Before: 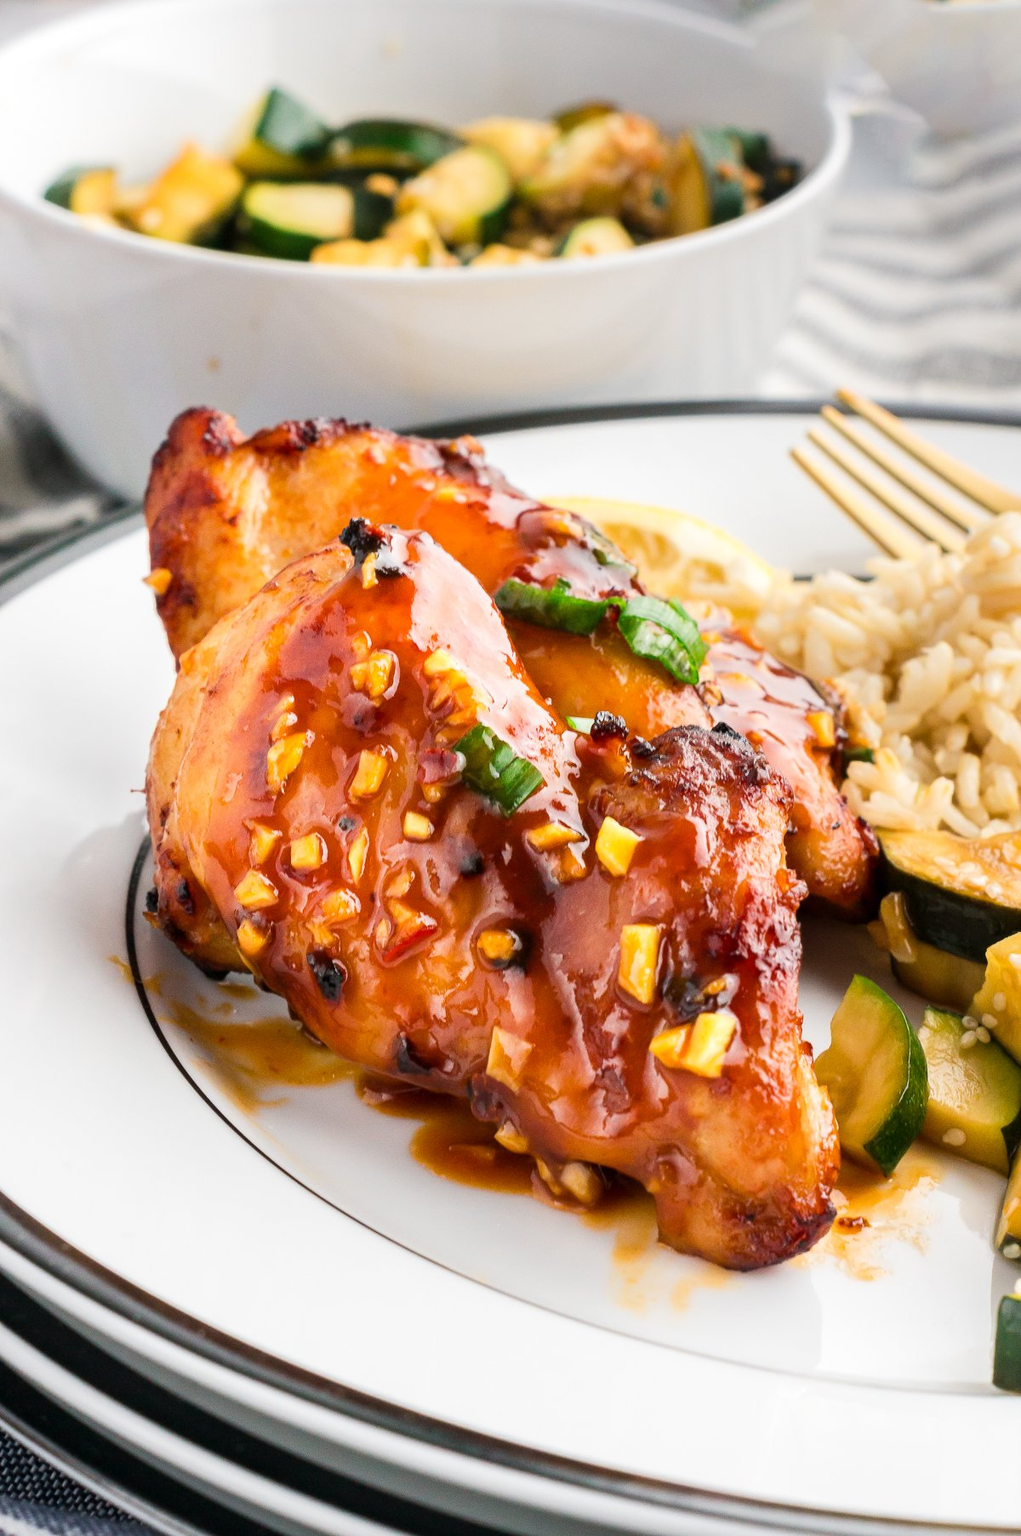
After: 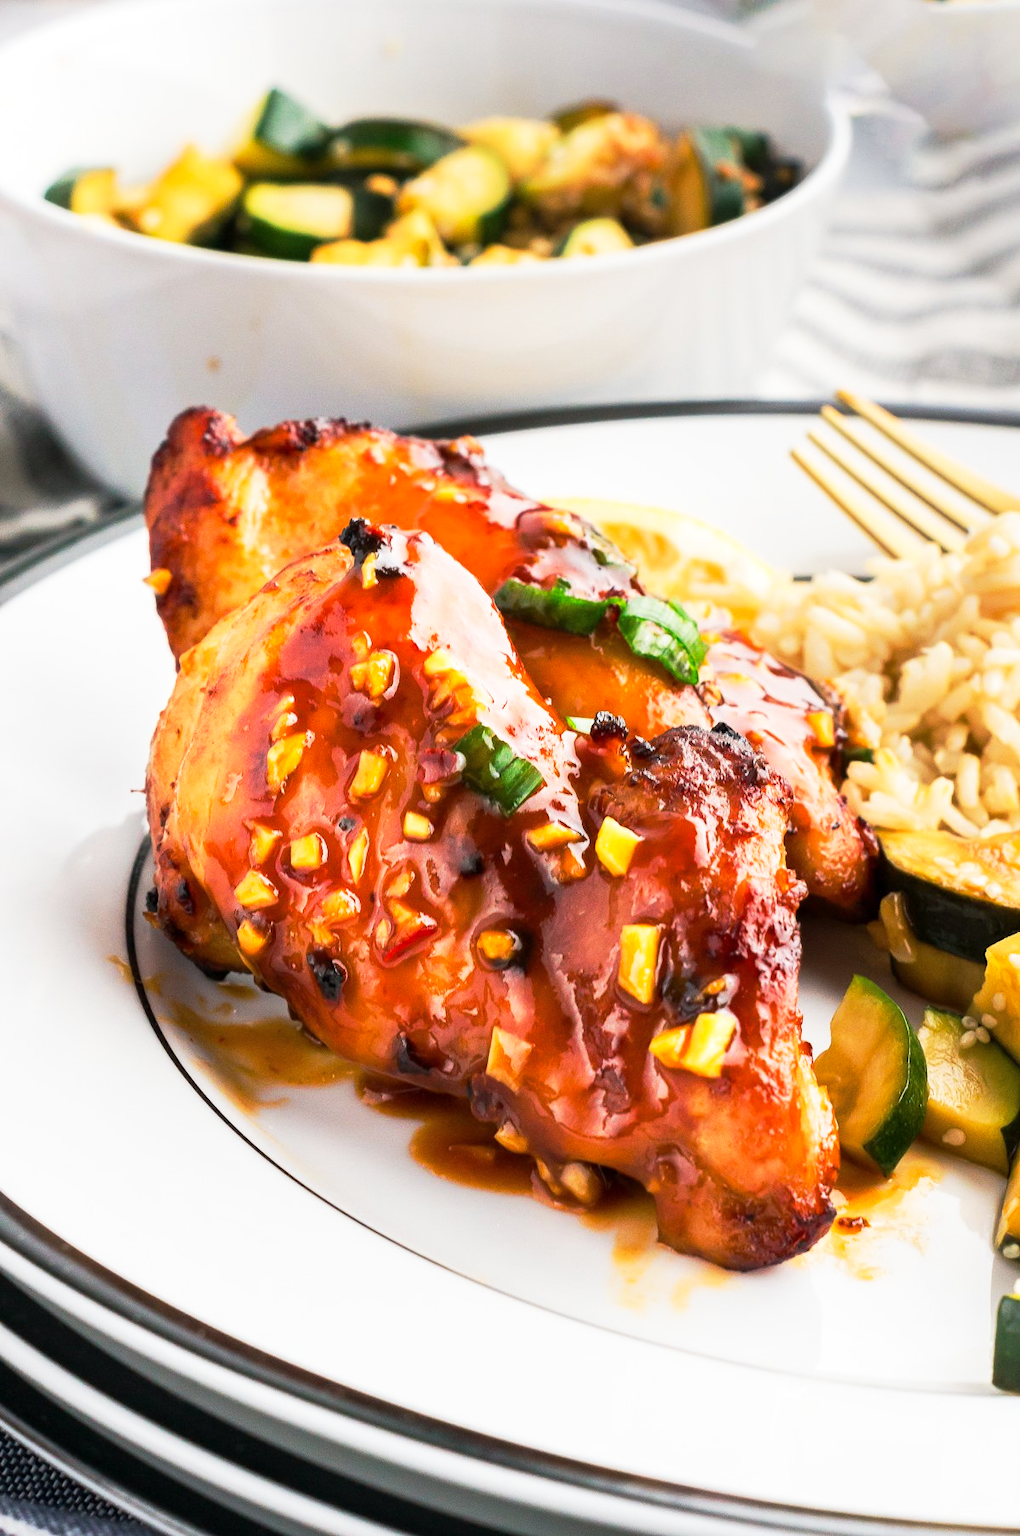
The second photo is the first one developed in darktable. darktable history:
tone equalizer: luminance estimator HSV value / RGB max
base curve: curves: ch0 [(0, 0) (0.257, 0.25) (0.482, 0.586) (0.757, 0.871) (1, 1)], preserve colors none
